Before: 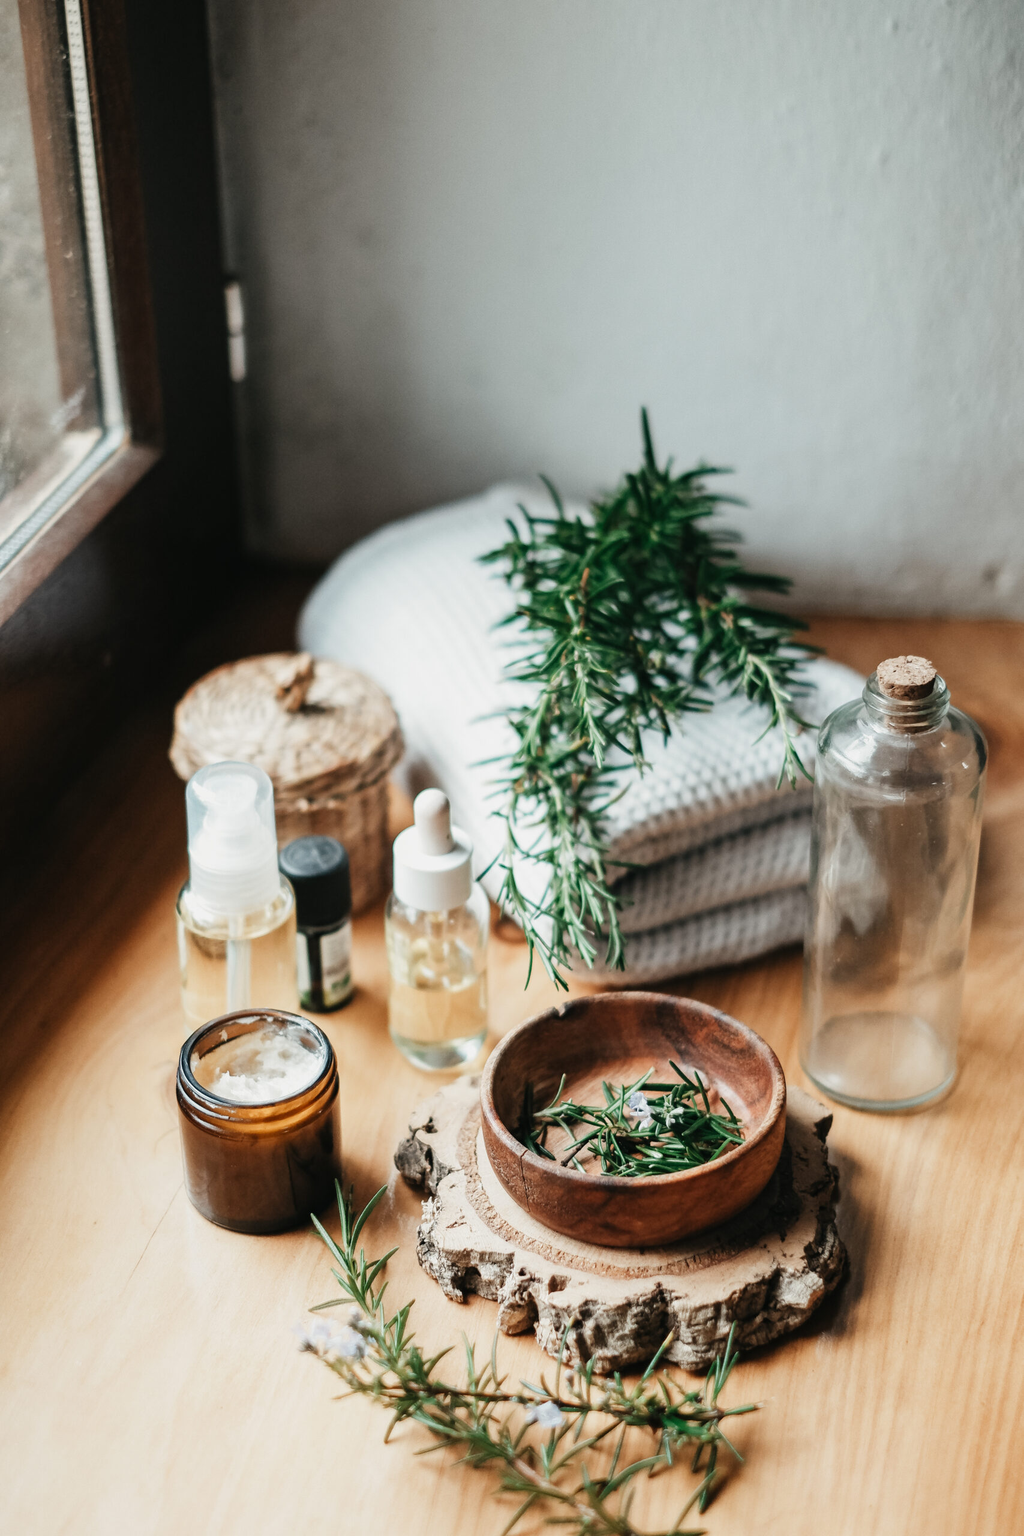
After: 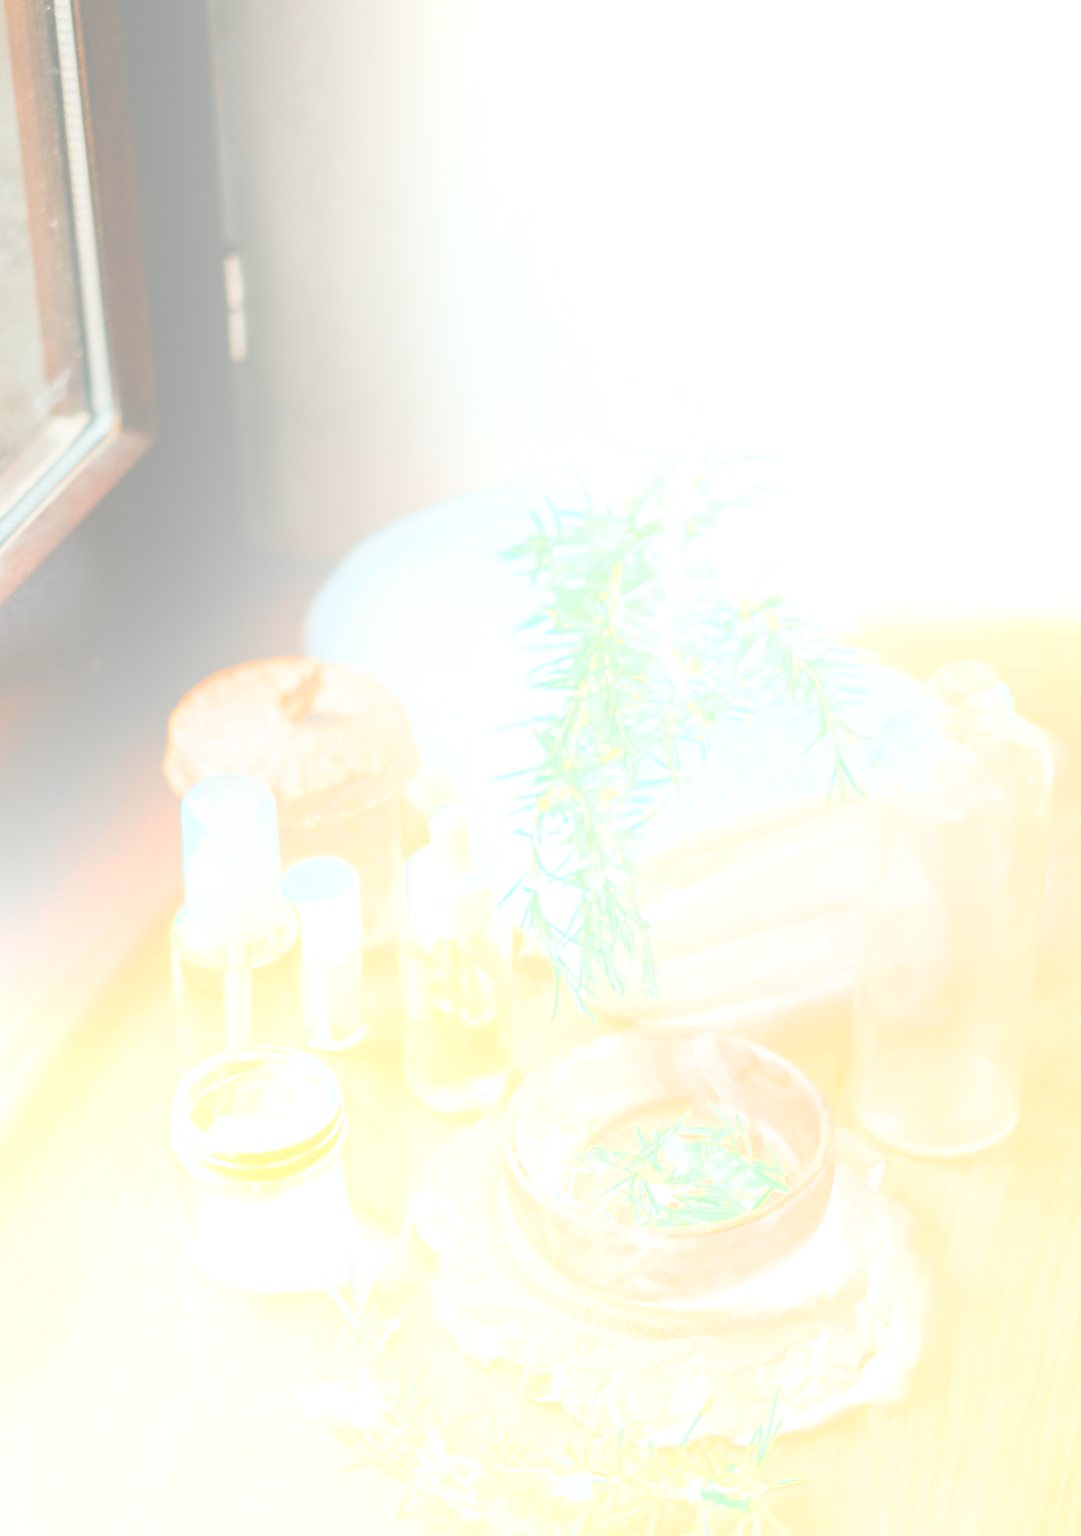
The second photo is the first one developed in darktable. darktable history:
white balance: emerald 1
crop: left 1.964%, top 3.251%, right 1.122%, bottom 4.933%
bloom: size 85%, threshold 5%, strength 85%
exposure: black level correction -0.001, exposure 0.08 EV, compensate highlight preservation false
